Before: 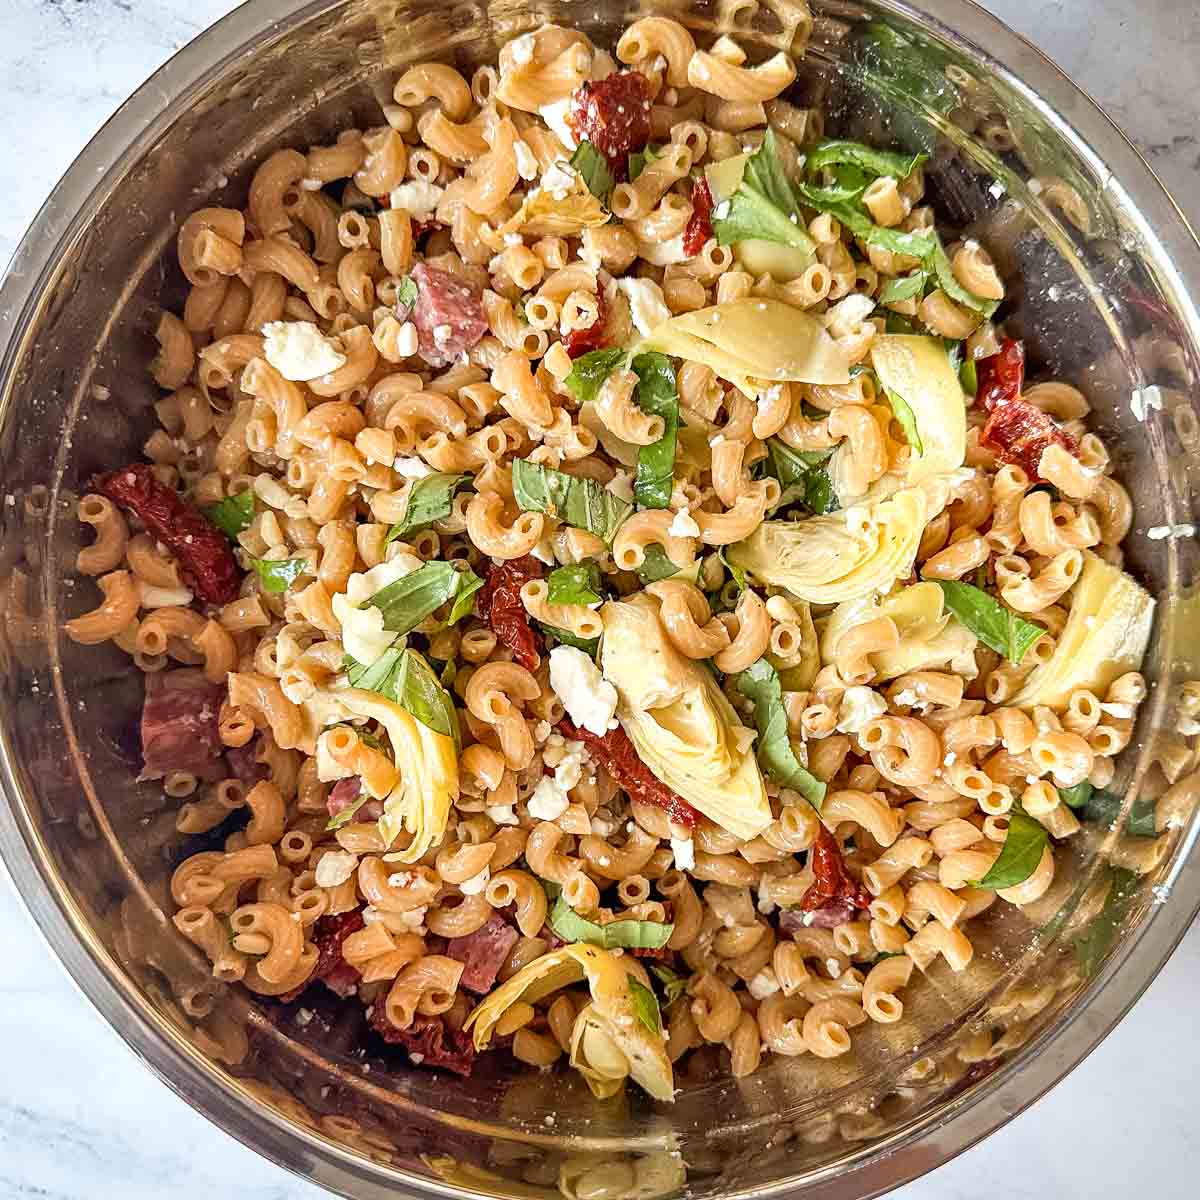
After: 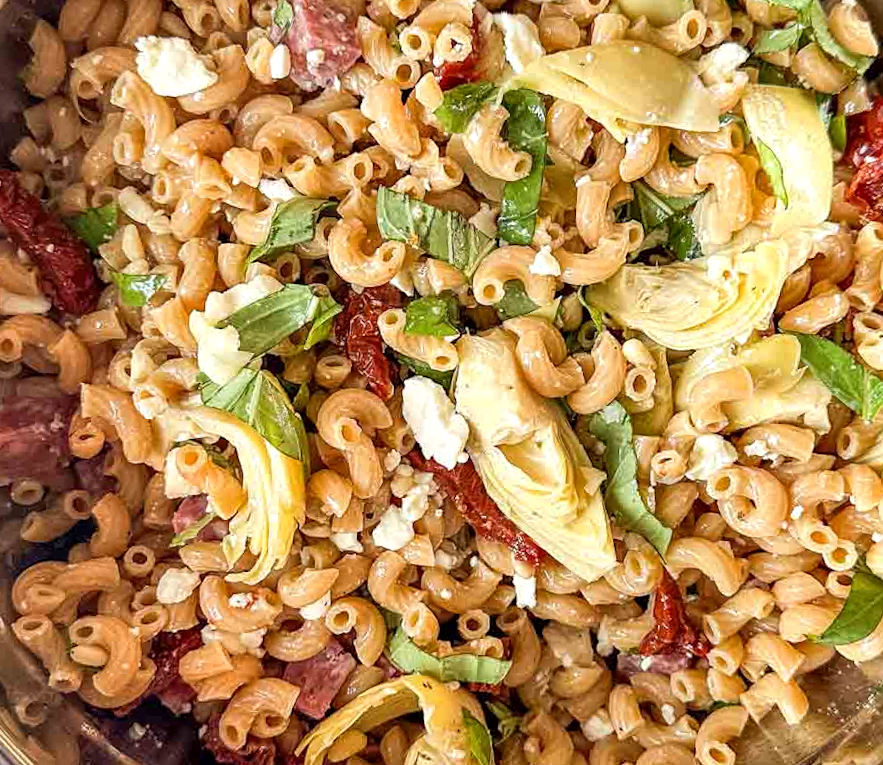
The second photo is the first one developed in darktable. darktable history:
crop and rotate: angle -3.37°, left 9.79%, top 20.73%, right 12.42%, bottom 11.82%
local contrast: highlights 100%, shadows 100%, detail 120%, midtone range 0.2
